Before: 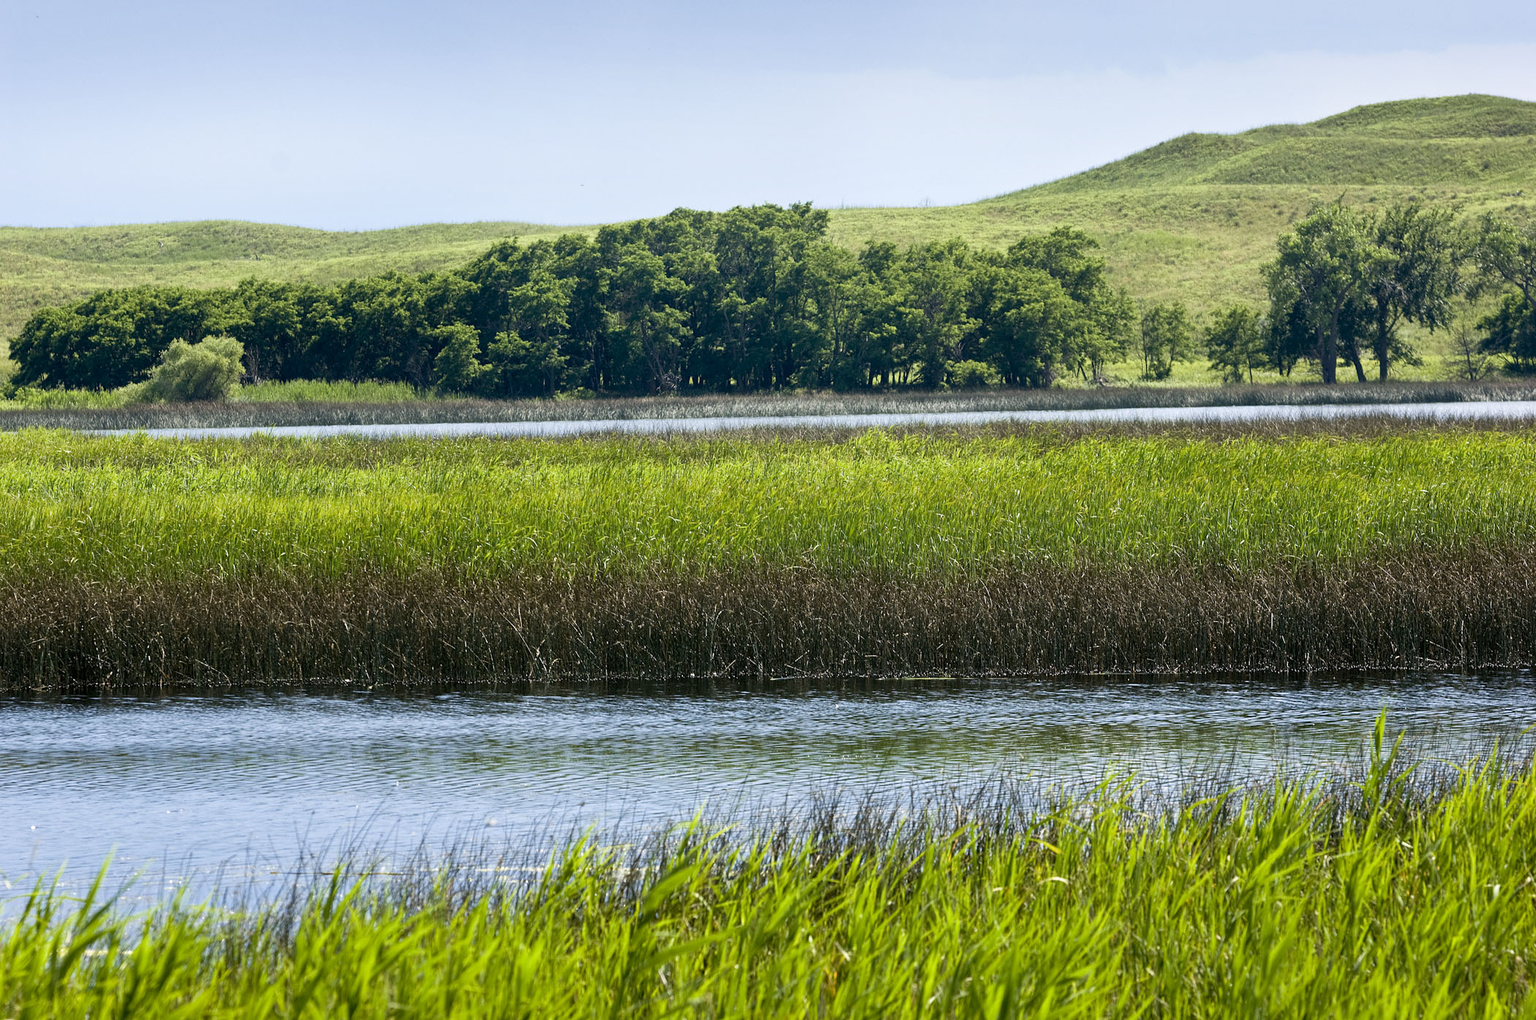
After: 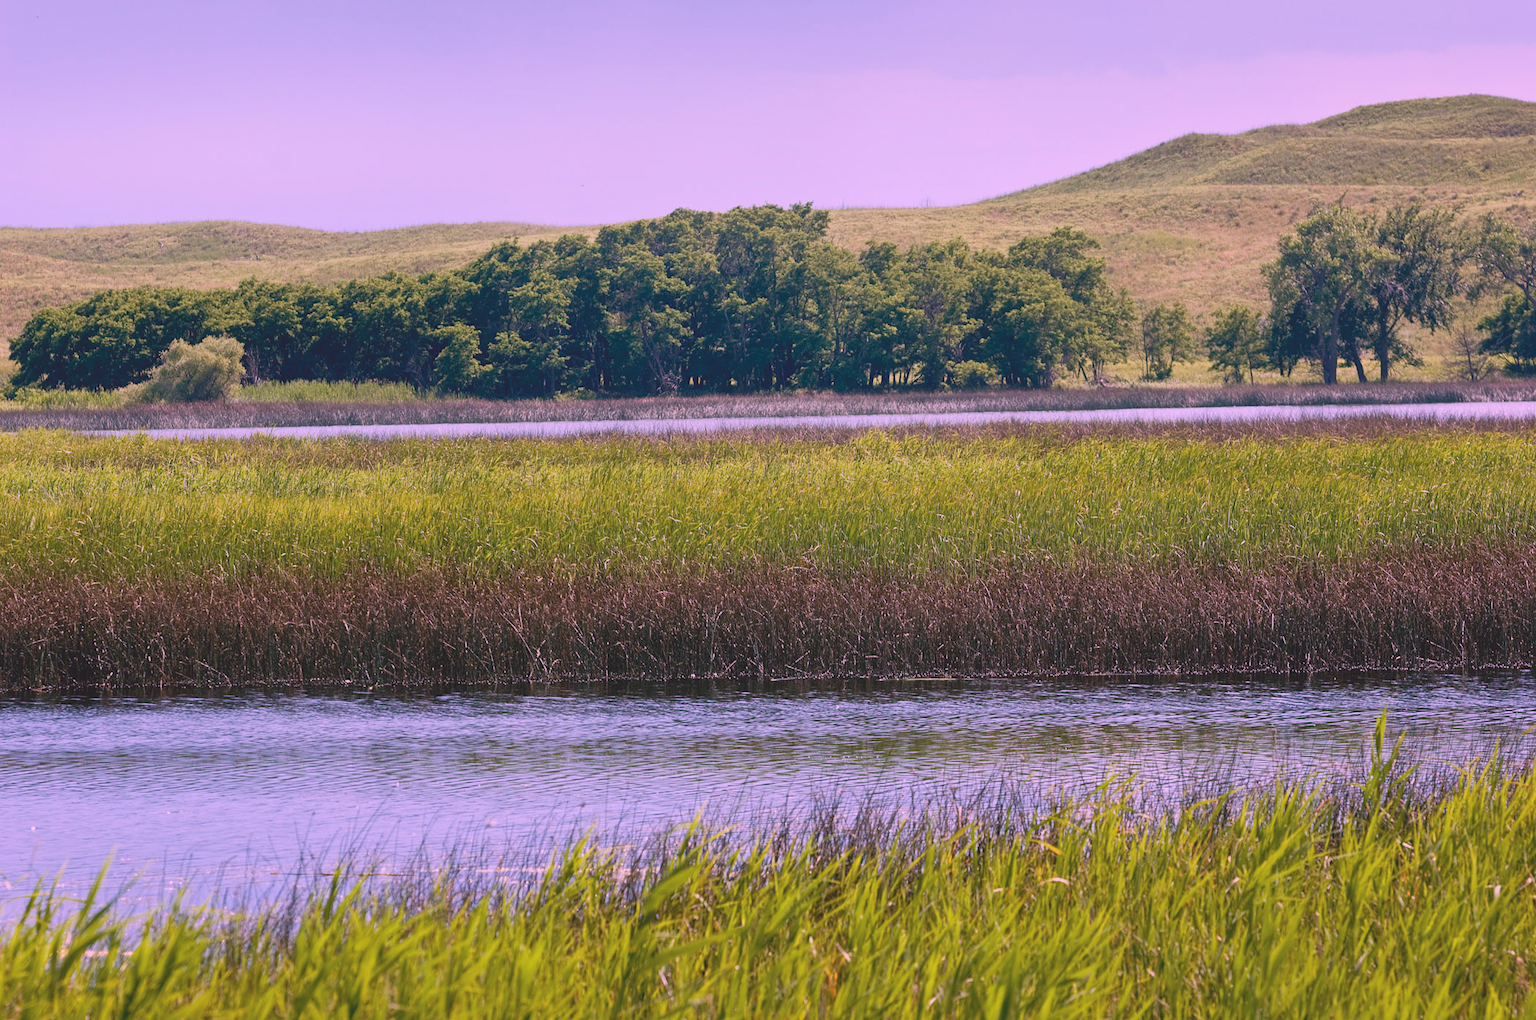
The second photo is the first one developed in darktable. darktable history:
tone equalizer: on, module defaults
color correction: highlights a* 19.5, highlights b* -11.53, saturation 1.69
contrast brightness saturation: contrast -0.26, saturation -0.43
